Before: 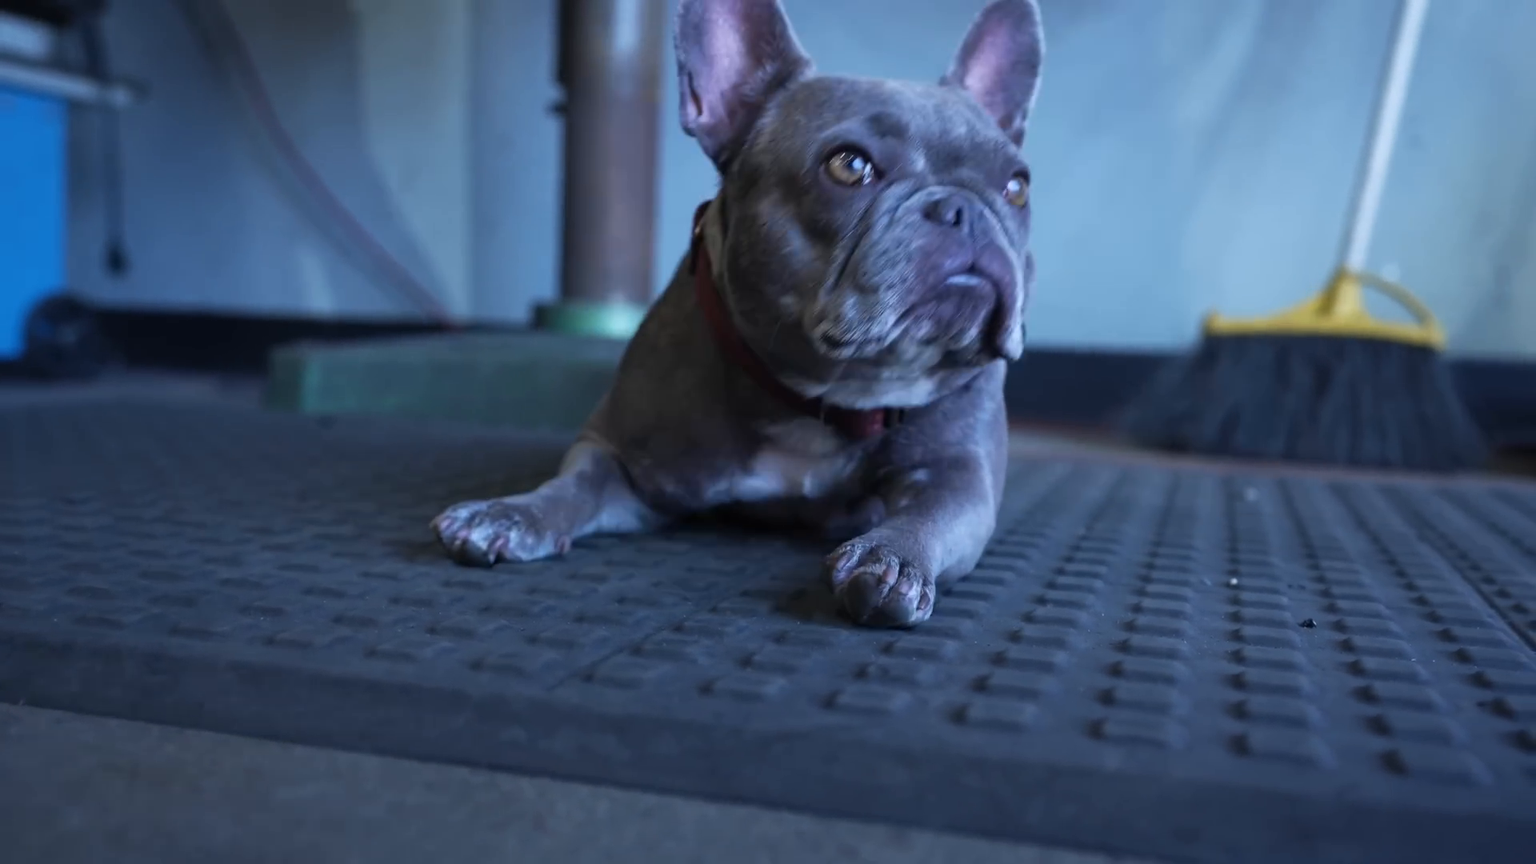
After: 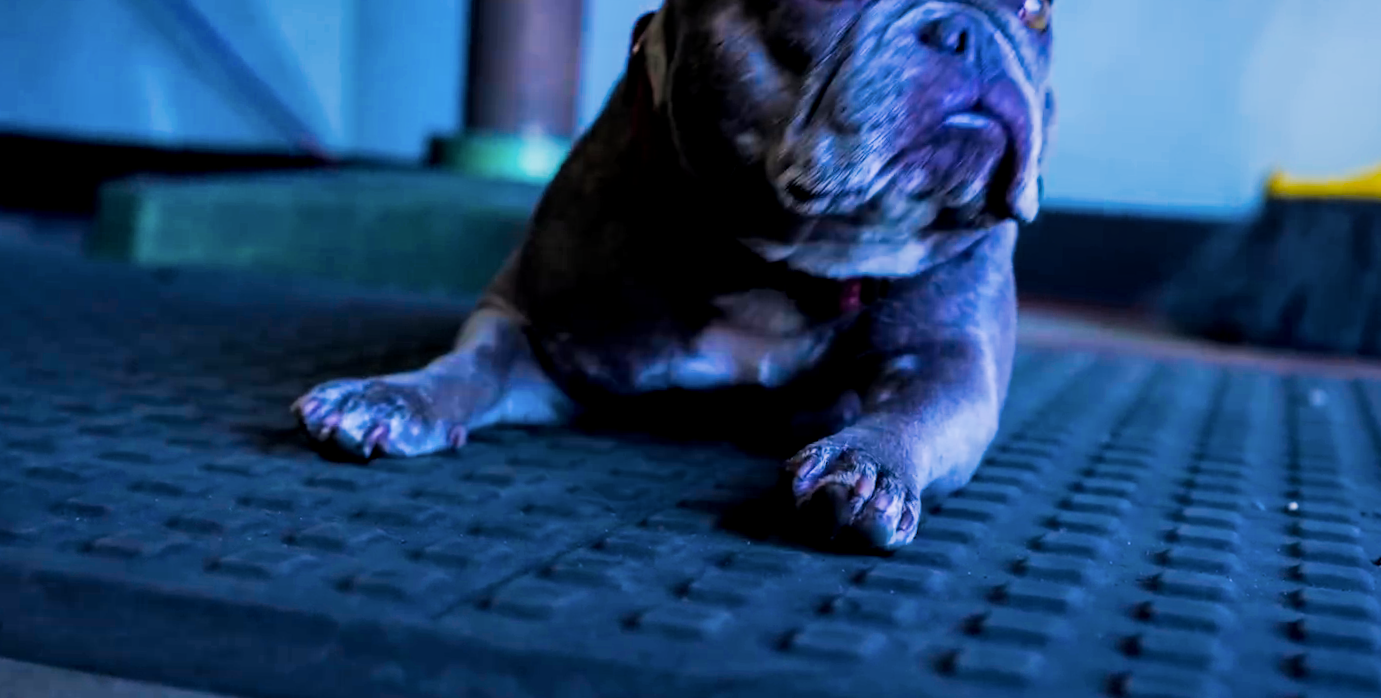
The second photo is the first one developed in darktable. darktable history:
crop and rotate: angle -3.37°, left 9.79%, top 20.73%, right 12.42%, bottom 11.82%
color correction: highlights a* 3.84, highlights b* 5.07
filmic rgb: black relative exposure -5 EV, hardness 2.88, contrast 1.3, highlights saturation mix -30%
color balance rgb: linear chroma grading › shadows 10%, linear chroma grading › highlights 10%, linear chroma grading › global chroma 15%, linear chroma grading › mid-tones 15%, perceptual saturation grading › global saturation 40%, perceptual saturation grading › highlights -25%, perceptual saturation grading › mid-tones 35%, perceptual saturation grading › shadows 35%, perceptual brilliance grading › global brilliance 11.29%, global vibrance 11.29%
local contrast: on, module defaults
rotate and perspective: rotation -1.77°, lens shift (horizontal) 0.004, automatic cropping off
